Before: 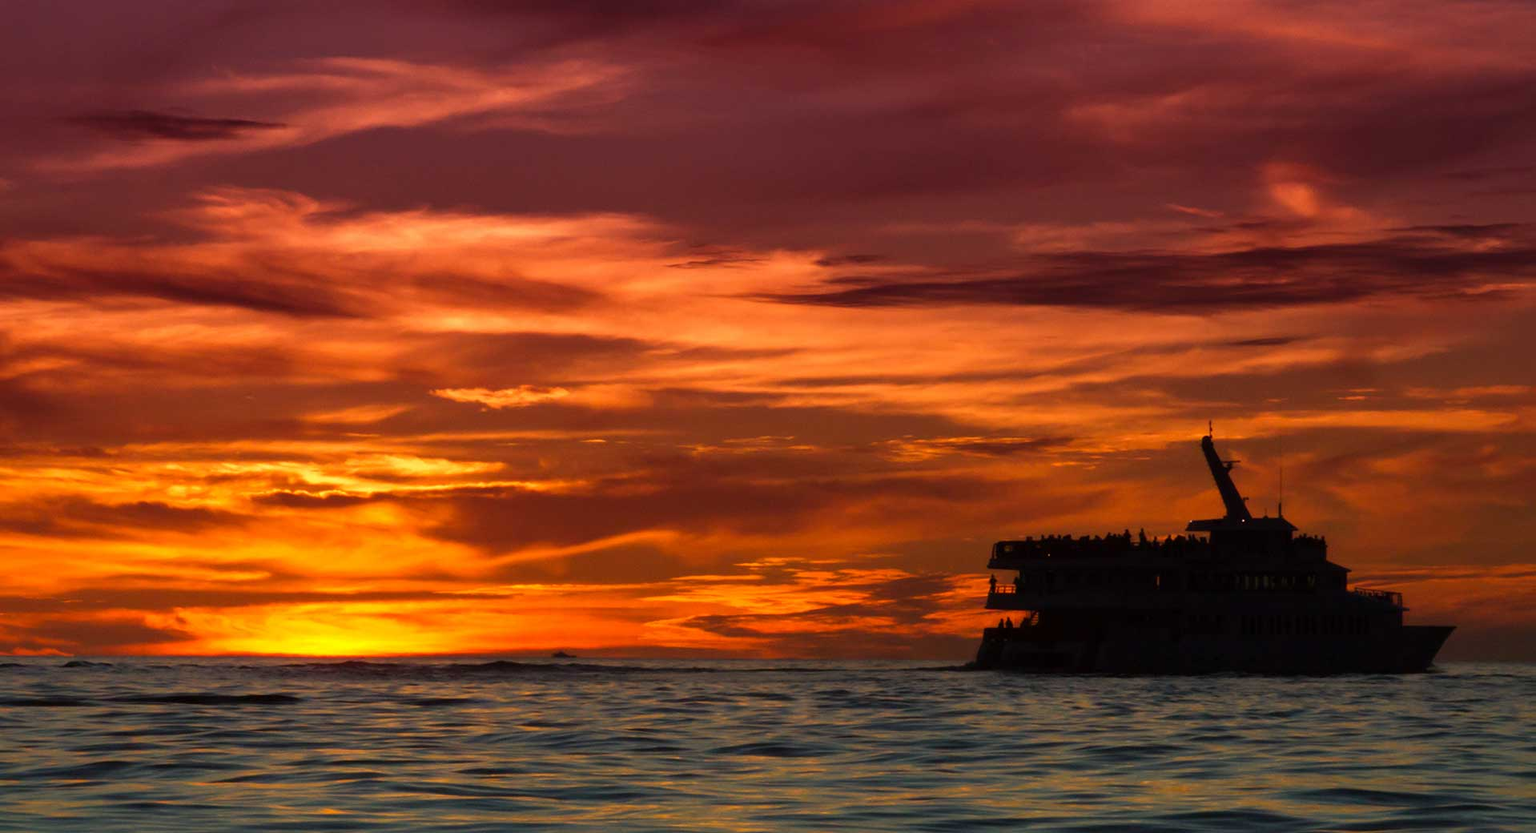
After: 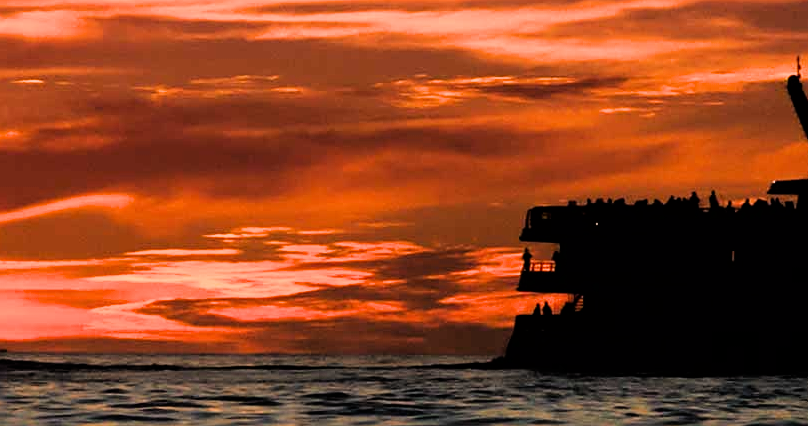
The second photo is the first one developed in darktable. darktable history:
filmic rgb: black relative exposure -5 EV, hardness 2.88, contrast 1.4, highlights saturation mix -30%
crop: left 37.221%, top 45.169%, right 20.63%, bottom 13.777%
sharpen: on, module defaults
exposure: black level correction 0, exposure 0.7 EV, compensate exposure bias true, compensate highlight preservation false
